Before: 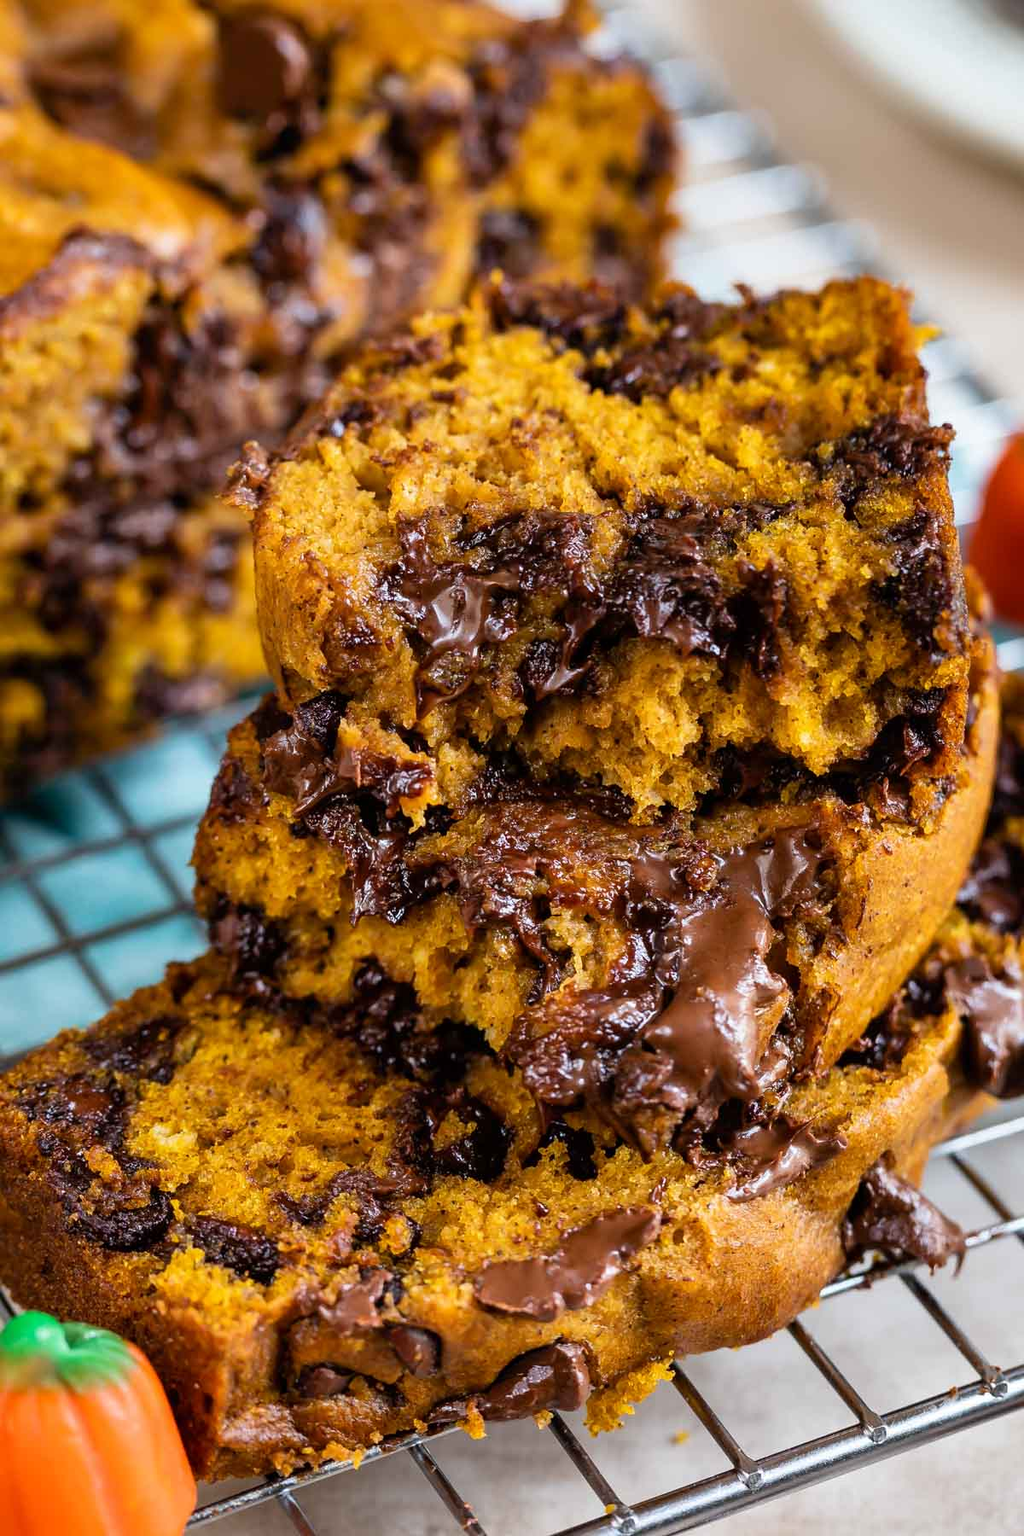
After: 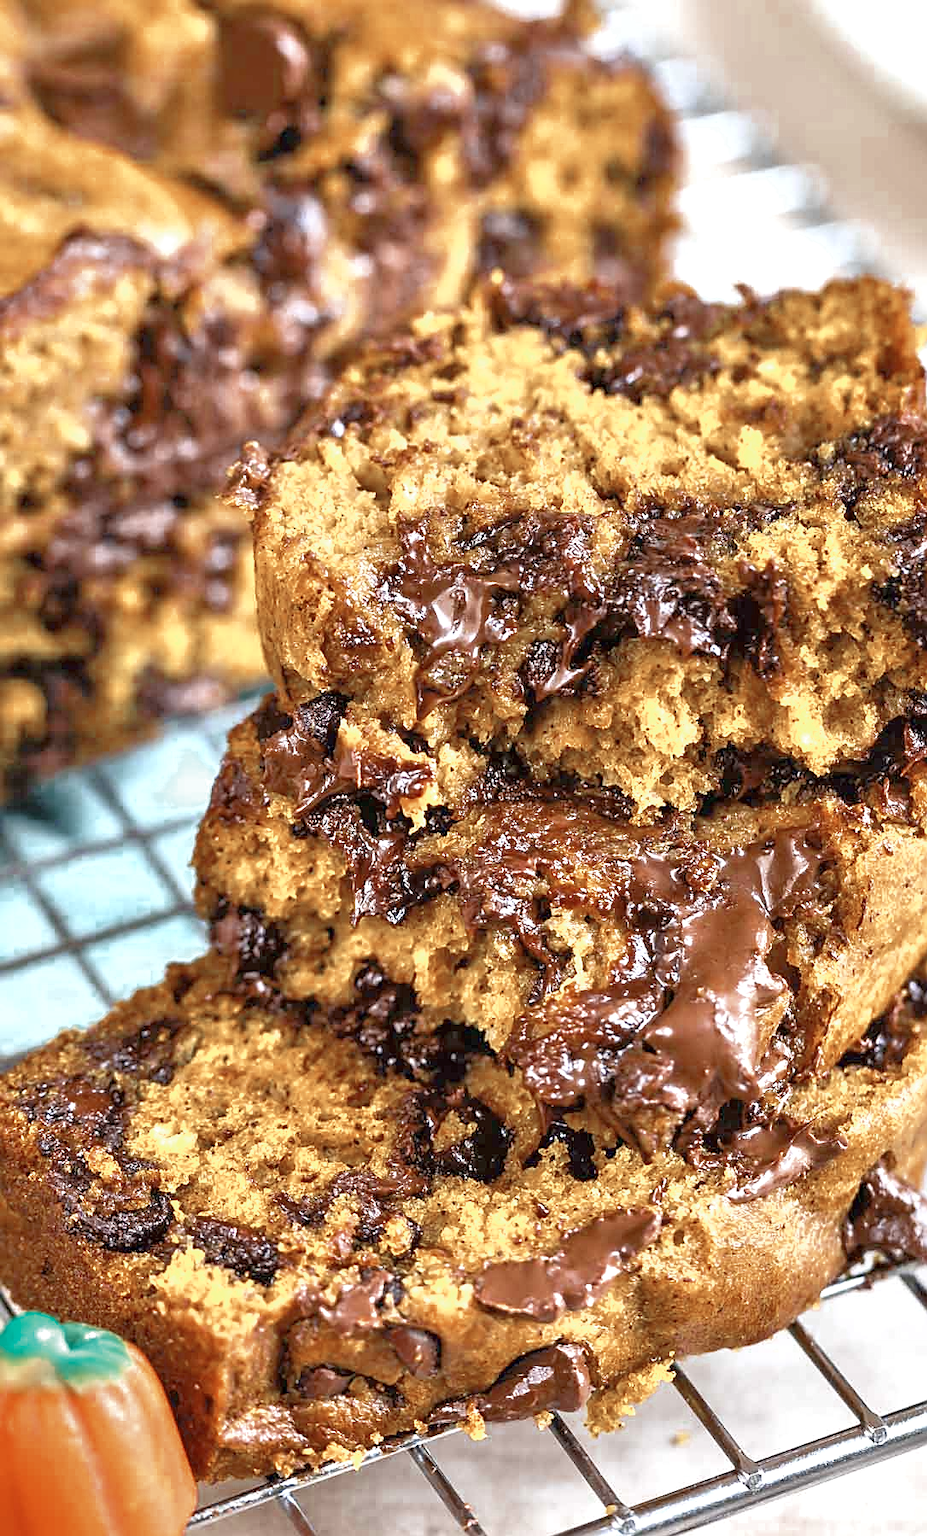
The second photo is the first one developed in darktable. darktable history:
exposure: black level correction 0, exposure 0.695 EV, compensate exposure bias true, compensate highlight preservation false
sharpen: on, module defaults
color zones: curves: ch0 [(0, 0.5) (0.125, 0.4) (0.25, 0.5) (0.375, 0.4) (0.5, 0.4) (0.625, 0.6) (0.75, 0.6) (0.875, 0.5)]; ch1 [(0, 0.35) (0.125, 0.45) (0.25, 0.35) (0.375, 0.35) (0.5, 0.35) (0.625, 0.35) (0.75, 0.45) (0.875, 0.35)]; ch2 [(0, 0.6) (0.125, 0.5) (0.25, 0.5) (0.375, 0.6) (0.5, 0.6) (0.625, 0.5) (0.75, 0.5) (0.875, 0.5)], mix 30.91%
contrast brightness saturation: contrast 0.107, saturation -0.177
velvia: strength 14.44%
crop: right 9.482%, bottom 0.047%
tone equalizer: -8 EV 1.99 EV, -7 EV 1.97 EV, -6 EV 1.97 EV, -5 EV 1.97 EV, -4 EV 1.99 EV, -3 EV 1.49 EV, -2 EV 1 EV, -1 EV 0.52 EV
